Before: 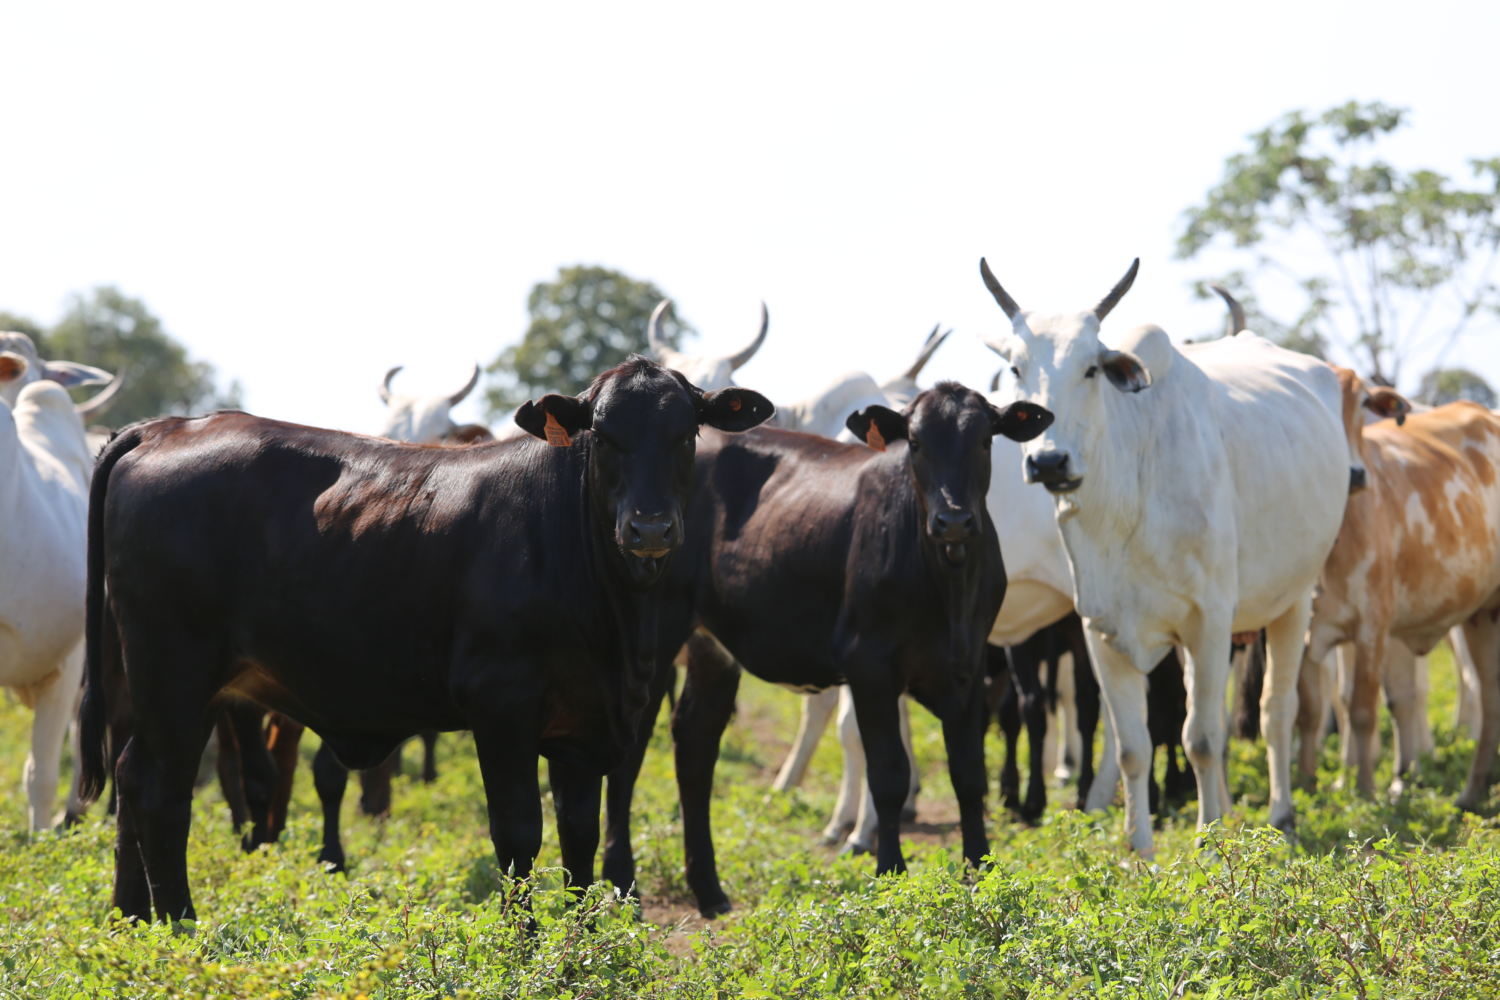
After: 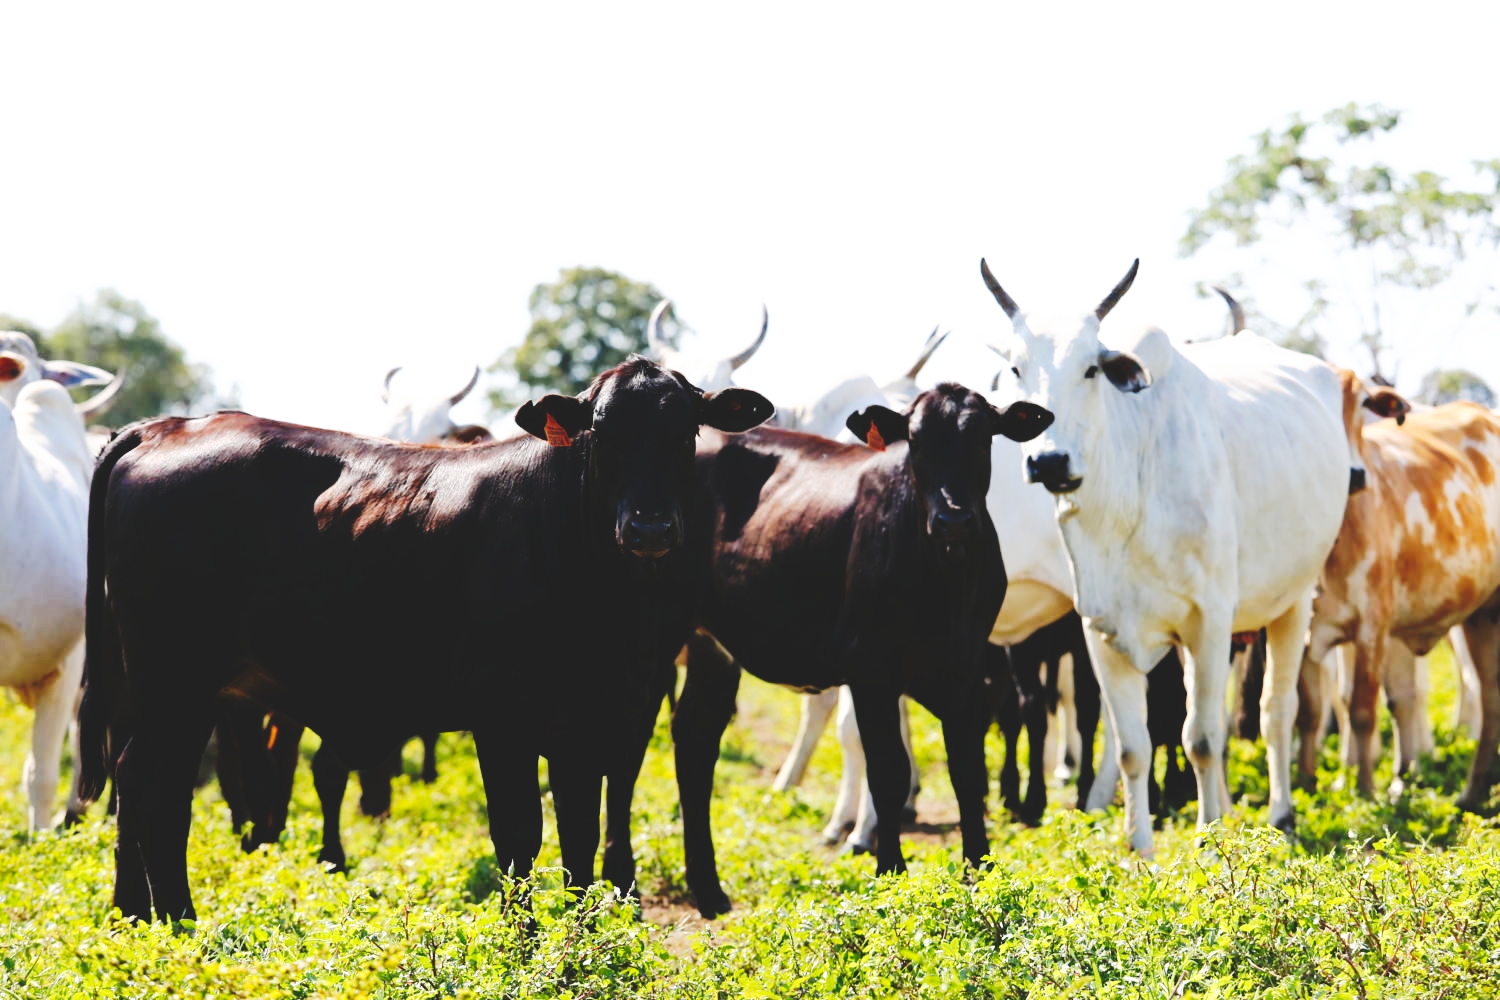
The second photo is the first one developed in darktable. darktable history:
exposure: black level correction 0.009, exposure 0.014 EV, compensate highlight preservation false
tone curve: curves: ch0 [(0, 0) (0.003, 0.082) (0.011, 0.082) (0.025, 0.088) (0.044, 0.088) (0.069, 0.093) (0.1, 0.101) (0.136, 0.109) (0.177, 0.129) (0.224, 0.155) (0.277, 0.214) (0.335, 0.289) (0.399, 0.378) (0.468, 0.476) (0.543, 0.589) (0.623, 0.713) (0.709, 0.826) (0.801, 0.908) (0.898, 0.98) (1, 1)], preserve colors none
base curve: curves: ch0 [(0, 0.024) (0.055, 0.065) (0.121, 0.166) (0.236, 0.319) (0.693, 0.726) (1, 1)], preserve colors none
